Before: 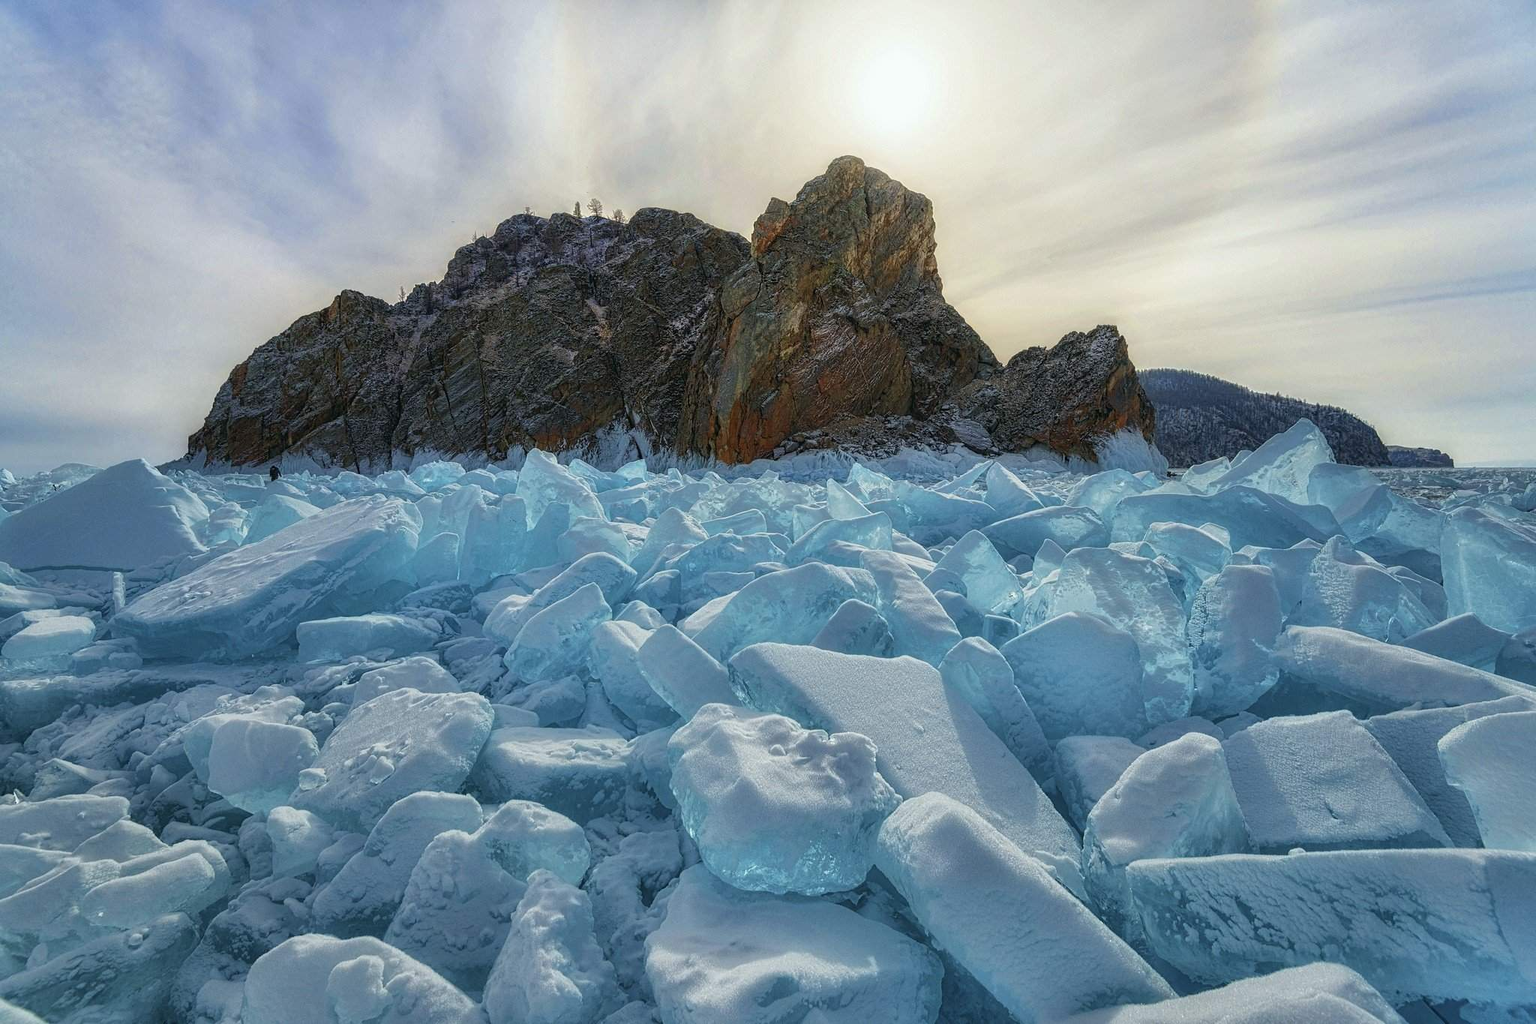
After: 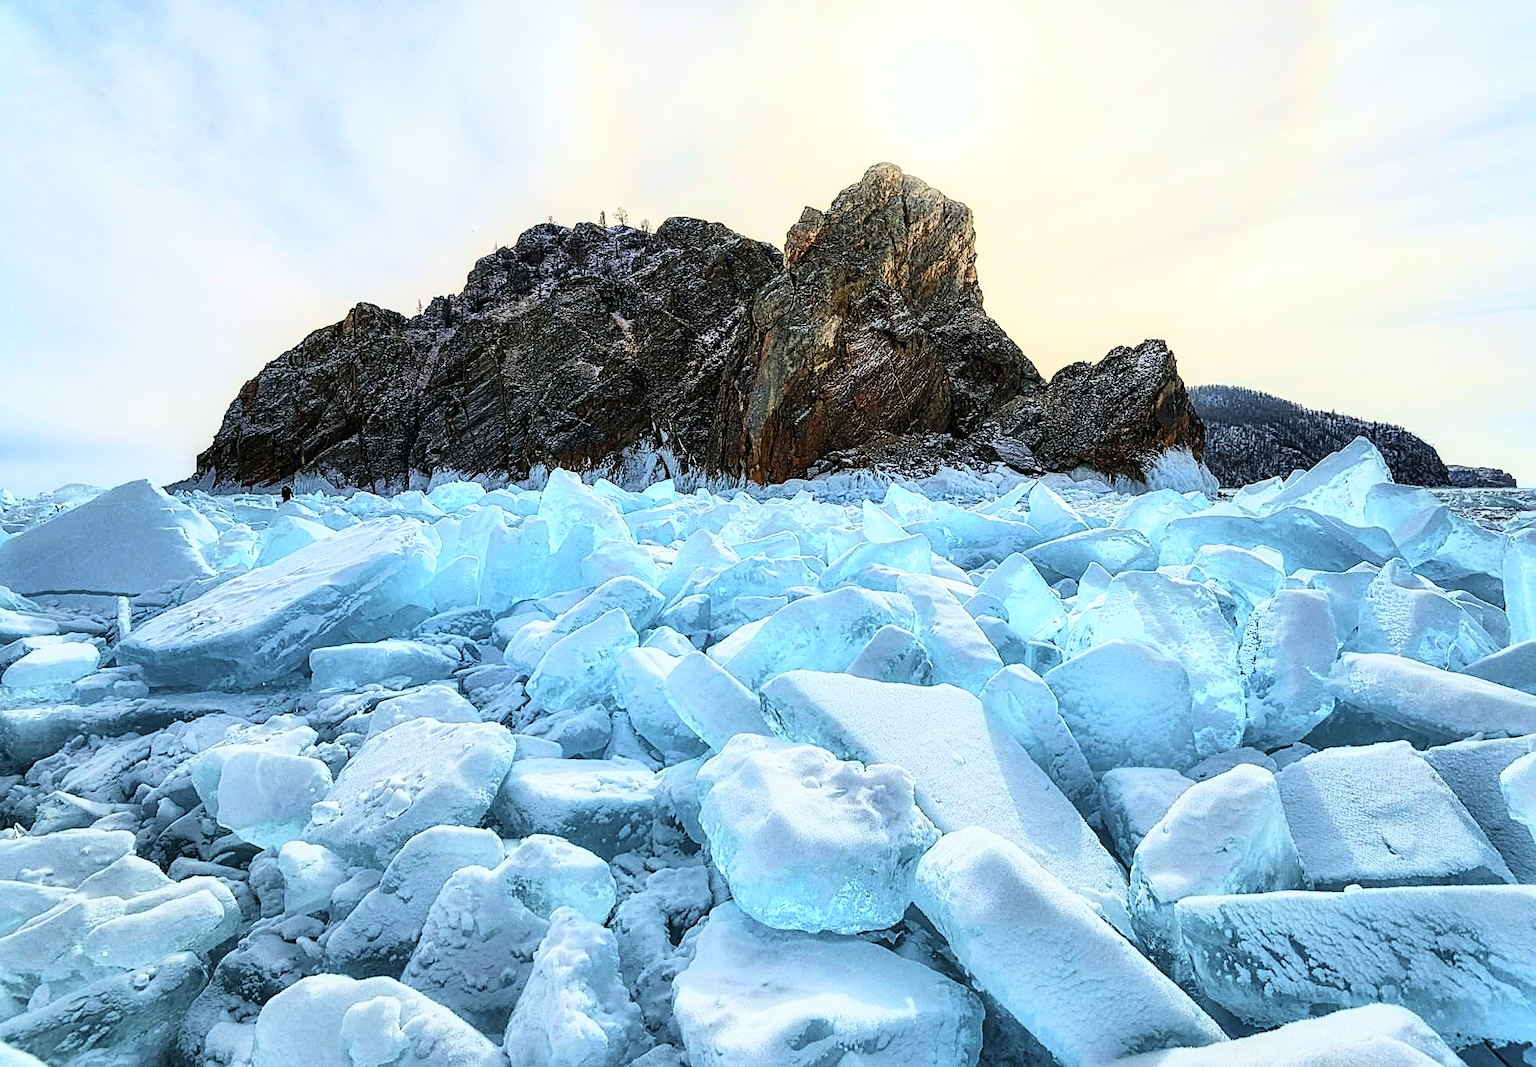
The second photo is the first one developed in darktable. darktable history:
sharpen: on, module defaults
crop: right 4.126%, bottom 0.031%
rgb curve: curves: ch0 [(0, 0) (0.21, 0.15) (0.24, 0.21) (0.5, 0.75) (0.75, 0.96) (0.89, 0.99) (1, 1)]; ch1 [(0, 0.02) (0.21, 0.13) (0.25, 0.2) (0.5, 0.67) (0.75, 0.9) (0.89, 0.97) (1, 1)]; ch2 [(0, 0.02) (0.21, 0.13) (0.25, 0.2) (0.5, 0.67) (0.75, 0.9) (0.89, 0.97) (1, 1)], compensate middle gray true
